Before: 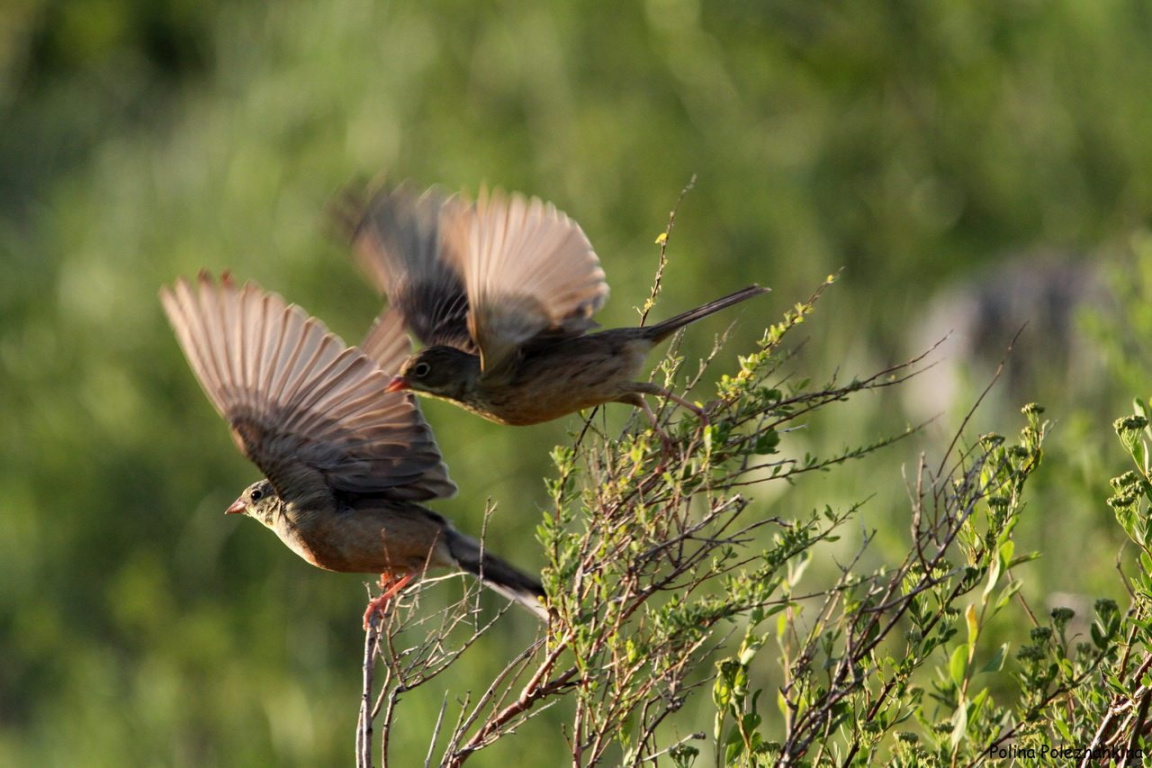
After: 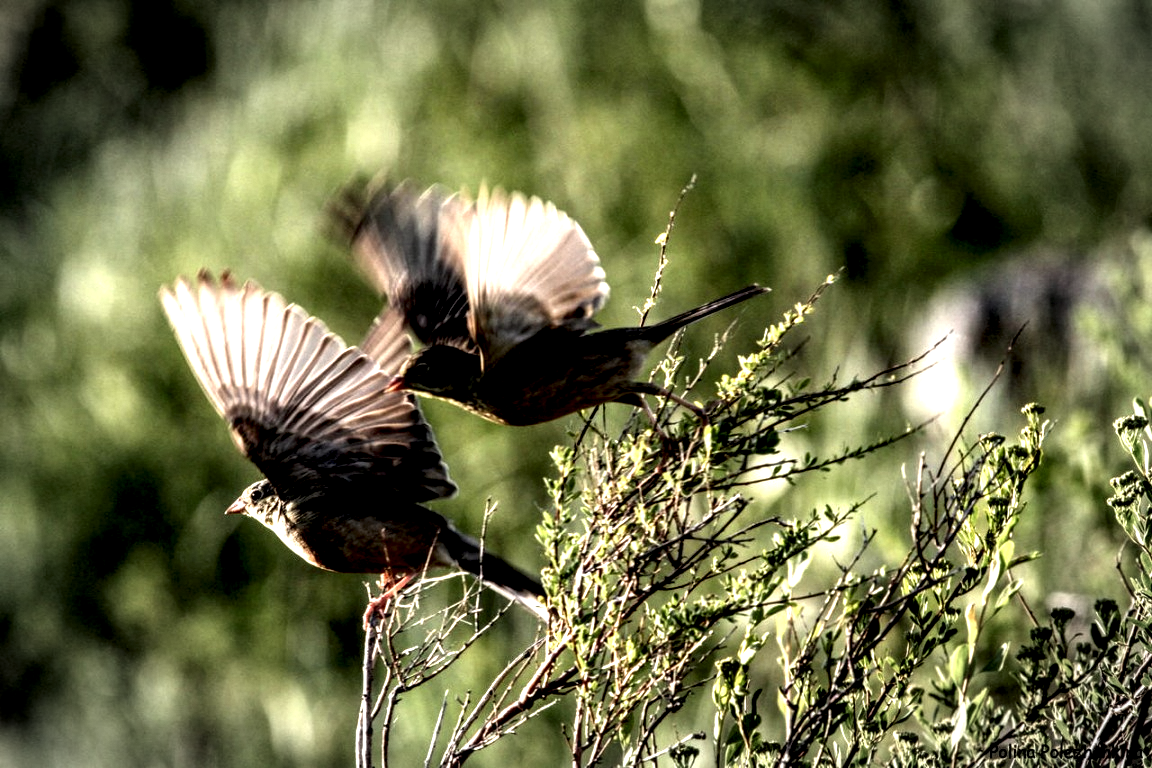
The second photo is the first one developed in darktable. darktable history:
local contrast: highlights 115%, shadows 42%, detail 293%
vignetting: automatic ratio true
